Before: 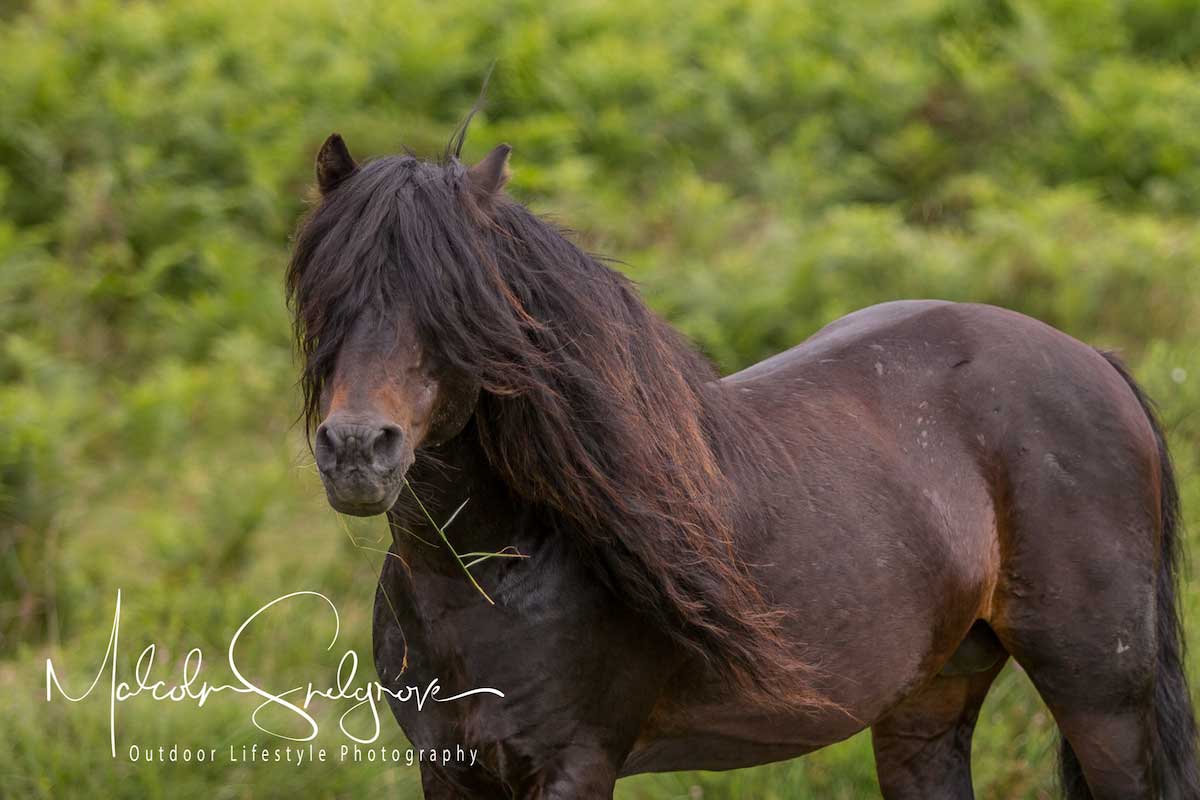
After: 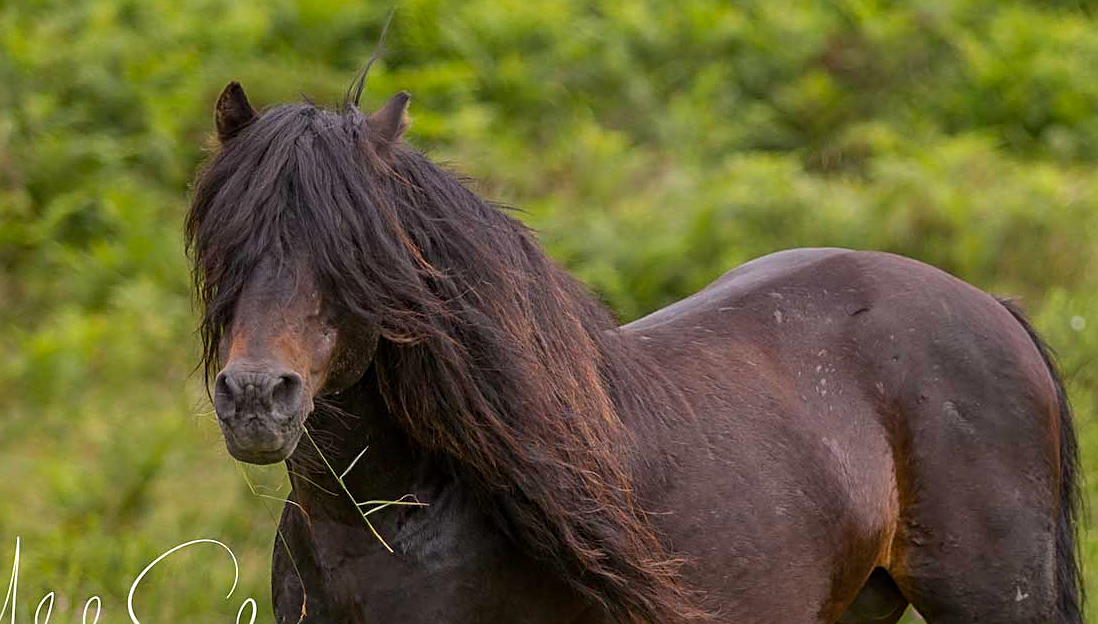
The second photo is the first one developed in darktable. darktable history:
color balance rgb: linear chroma grading › global chroma 9.808%, perceptual saturation grading › global saturation 0.466%
sharpen: on, module defaults
crop: left 8.47%, top 6.574%, bottom 15.314%
